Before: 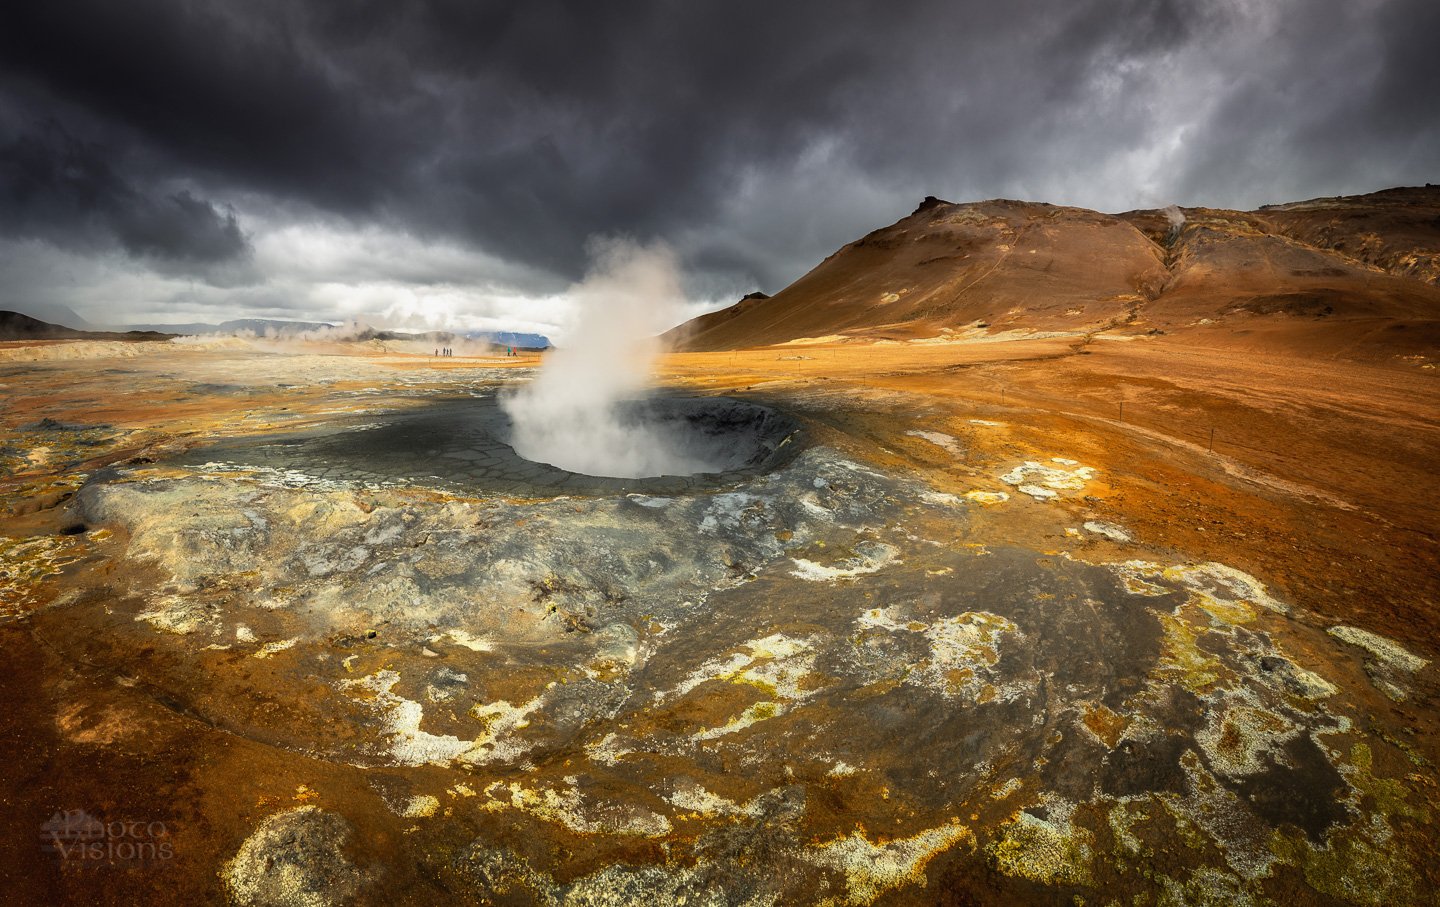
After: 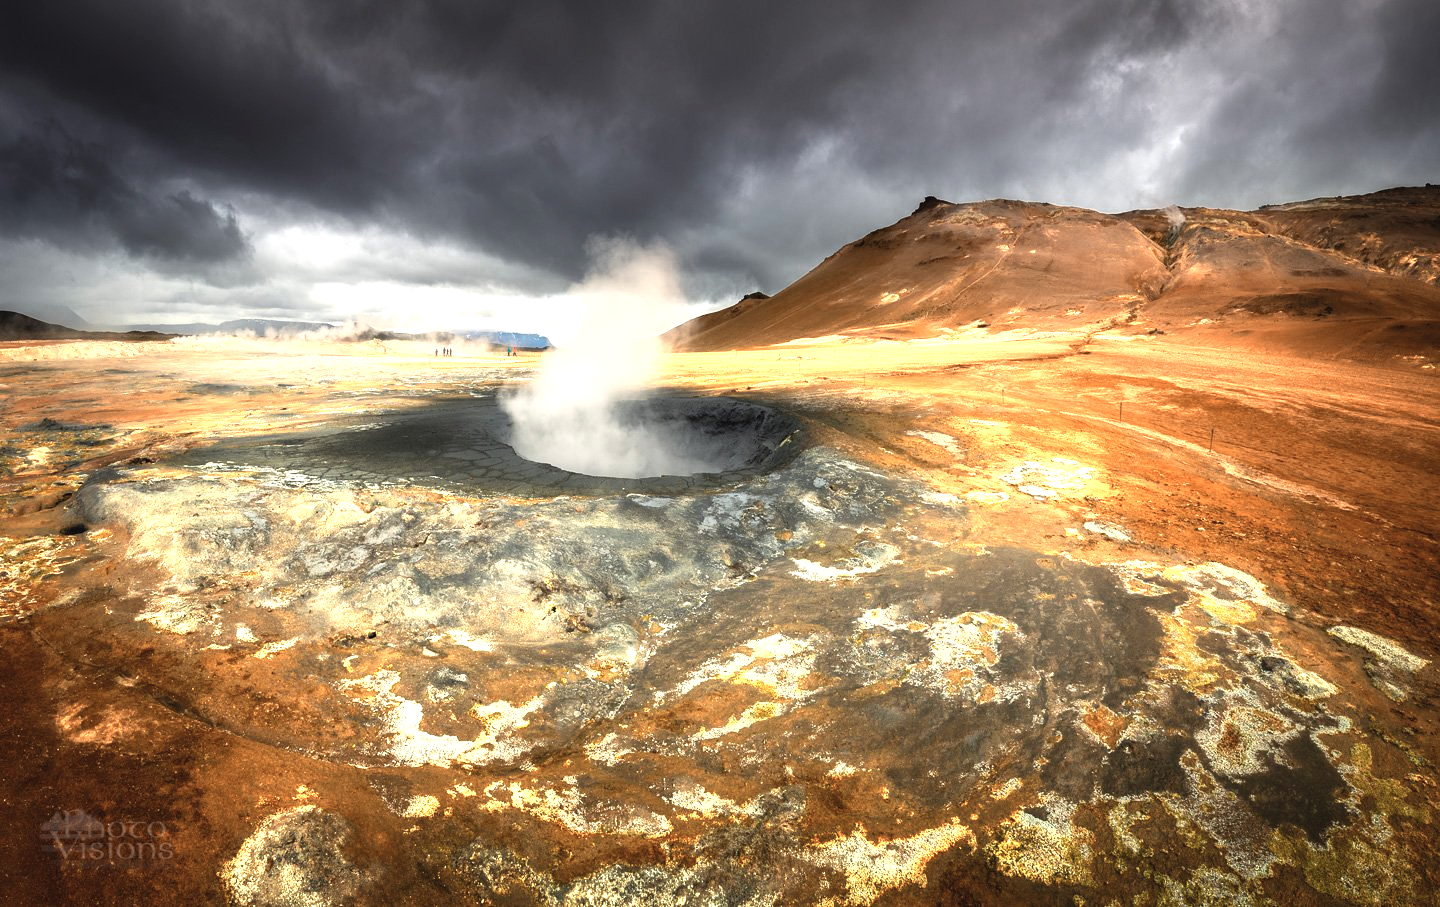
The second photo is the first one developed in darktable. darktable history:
exposure: black level correction -0.002, exposure 0.534 EV, compensate exposure bias true, compensate highlight preservation false
color zones: curves: ch0 [(0.018, 0.548) (0.197, 0.654) (0.425, 0.447) (0.605, 0.658) (0.732, 0.579)]; ch1 [(0.105, 0.531) (0.224, 0.531) (0.386, 0.39) (0.618, 0.456) (0.732, 0.456) (0.956, 0.421)]; ch2 [(0.039, 0.583) (0.215, 0.465) (0.399, 0.544) (0.465, 0.548) (0.614, 0.447) (0.724, 0.43) (0.882, 0.623) (0.956, 0.632)]
